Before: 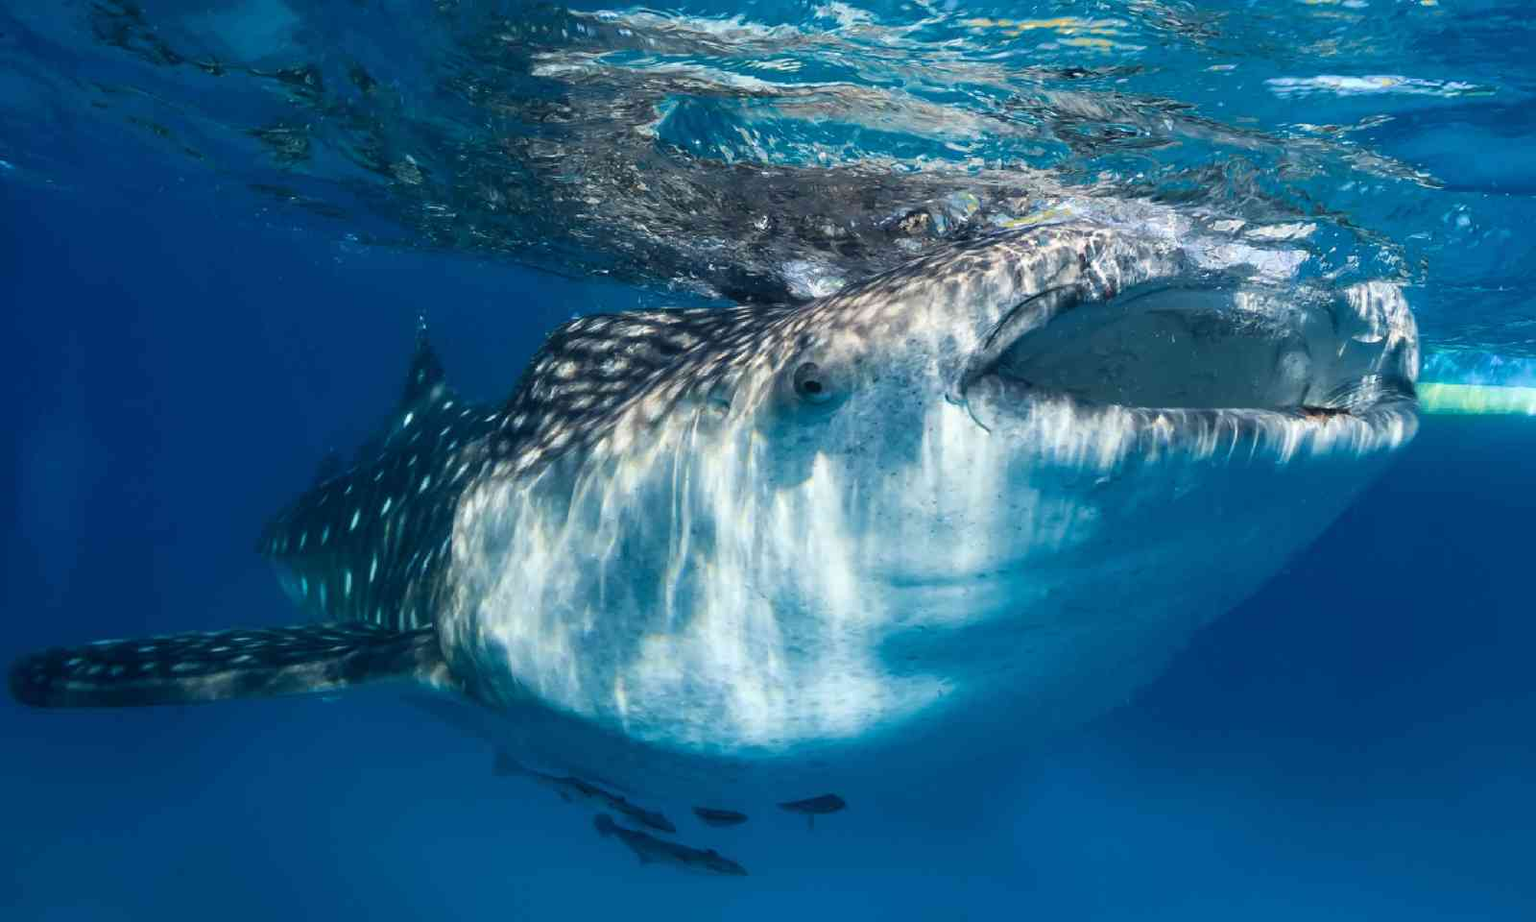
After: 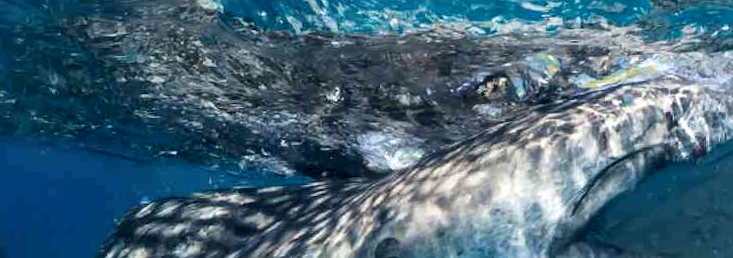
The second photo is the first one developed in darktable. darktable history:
local contrast: mode bilateral grid, contrast 25, coarseness 60, detail 151%, midtone range 0.2
crop: left 28.64%, top 16.832%, right 26.637%, bottom 58.055%
rotate and perspective: rotation -2.56°, automatic cropping off
